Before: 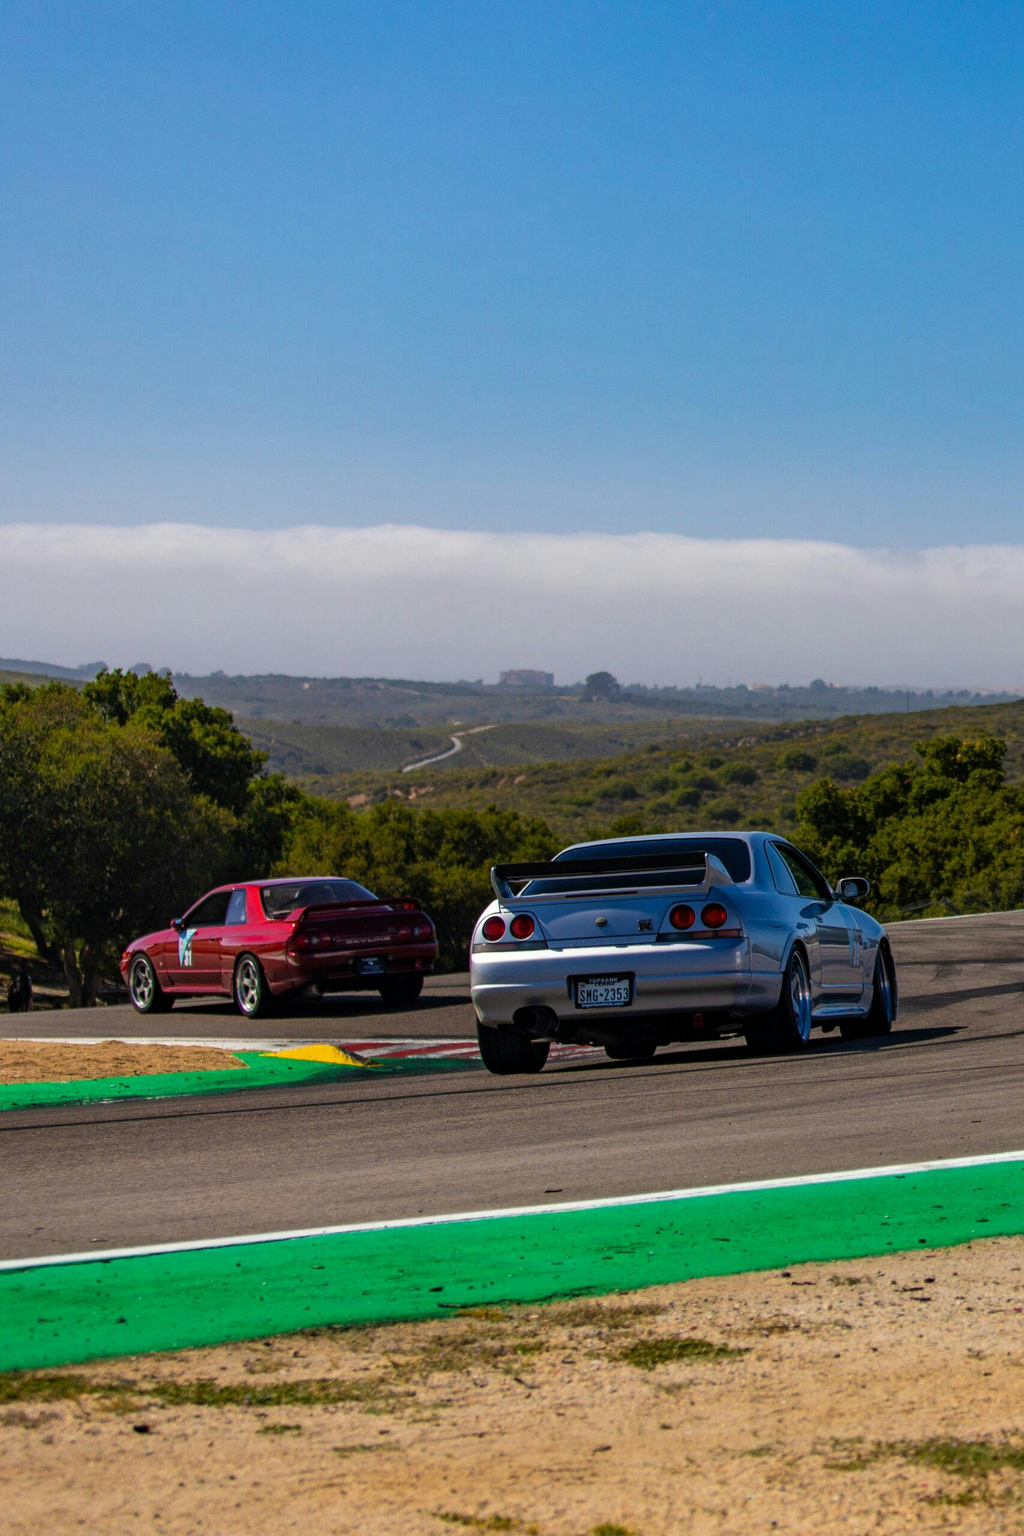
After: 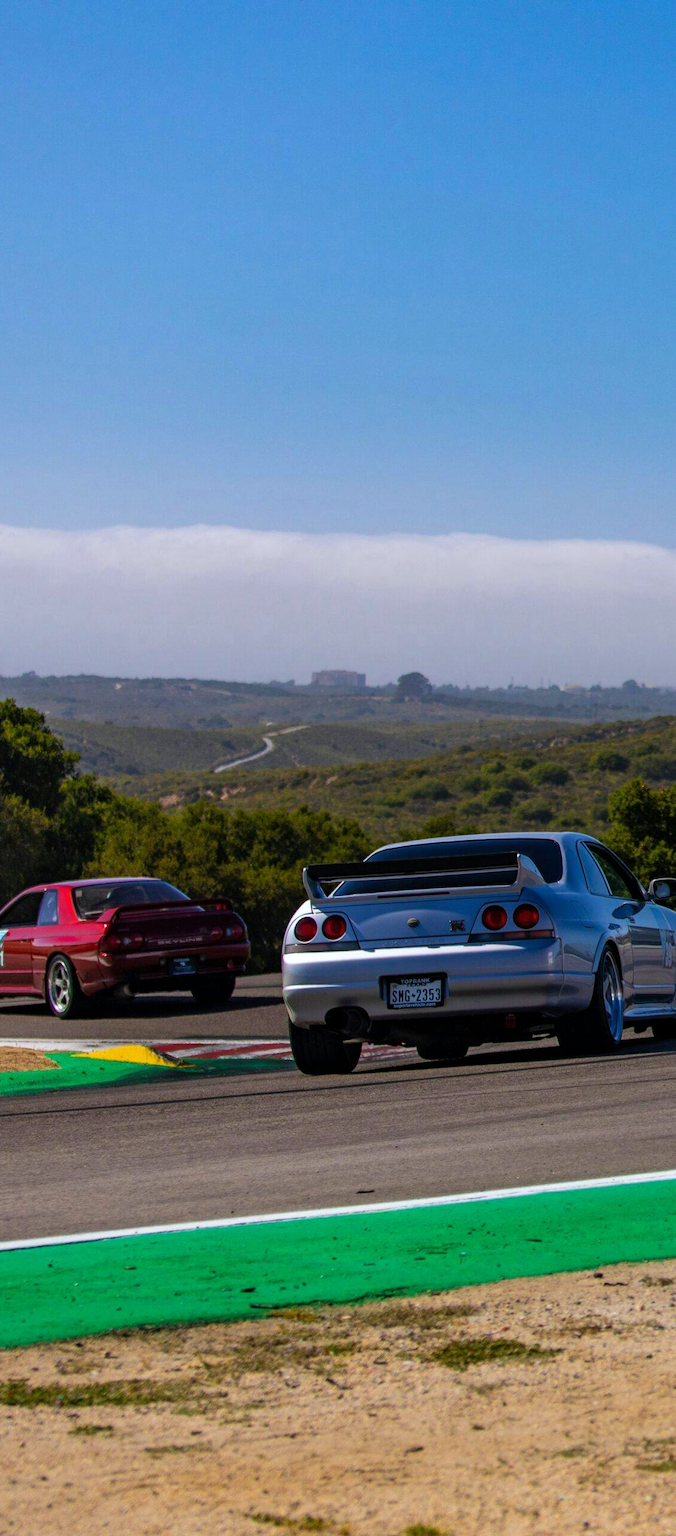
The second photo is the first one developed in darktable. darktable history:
white balance: red 0.984, blue 1.059
crop and rotate: left 18.442%, right 15.508%
